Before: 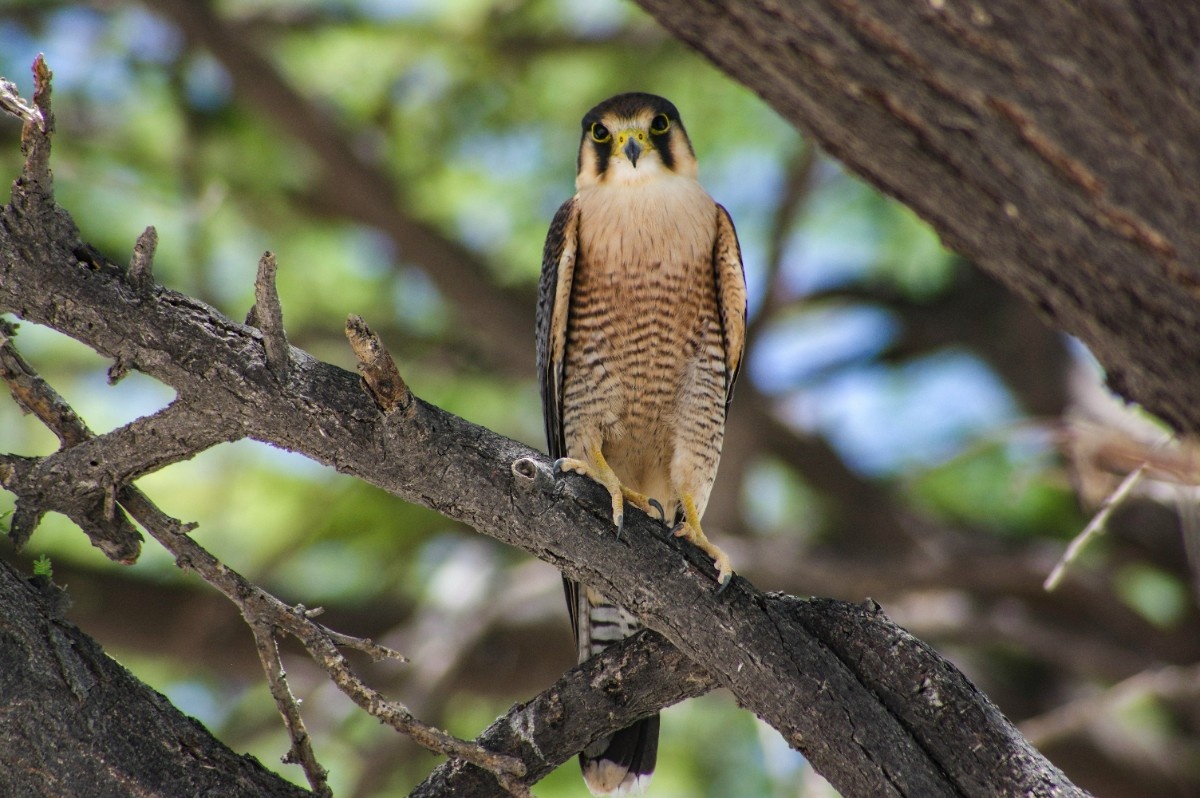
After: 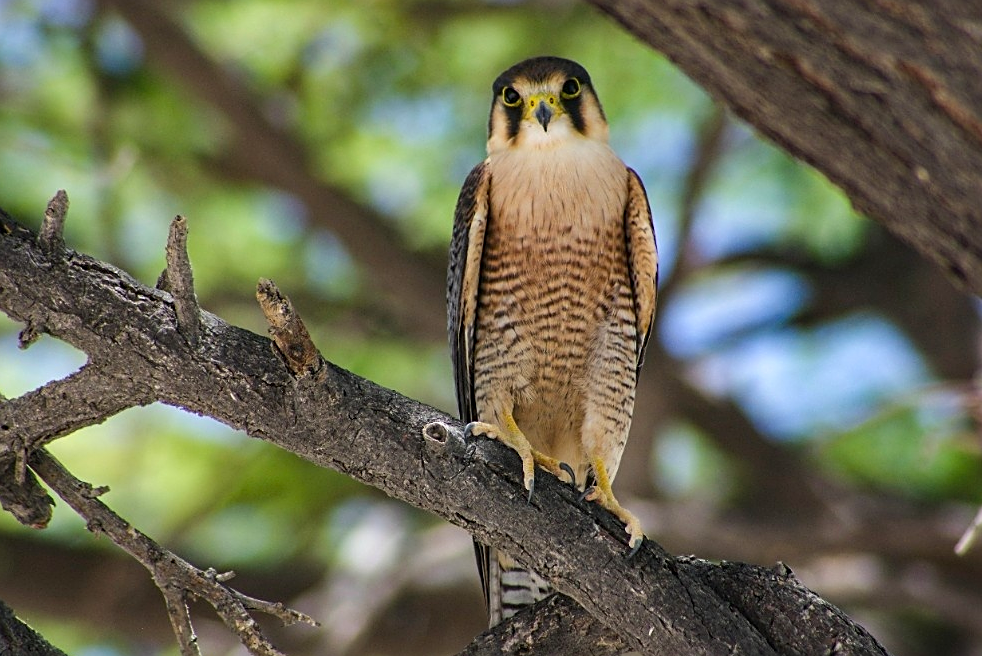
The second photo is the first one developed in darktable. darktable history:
sharpen: on, module defaults
crop and rotate: left 7.449%, top 4.514%, right 10.635%, bottom 13.264%
color correction: highlights b* -0.015, saturation 1.11
